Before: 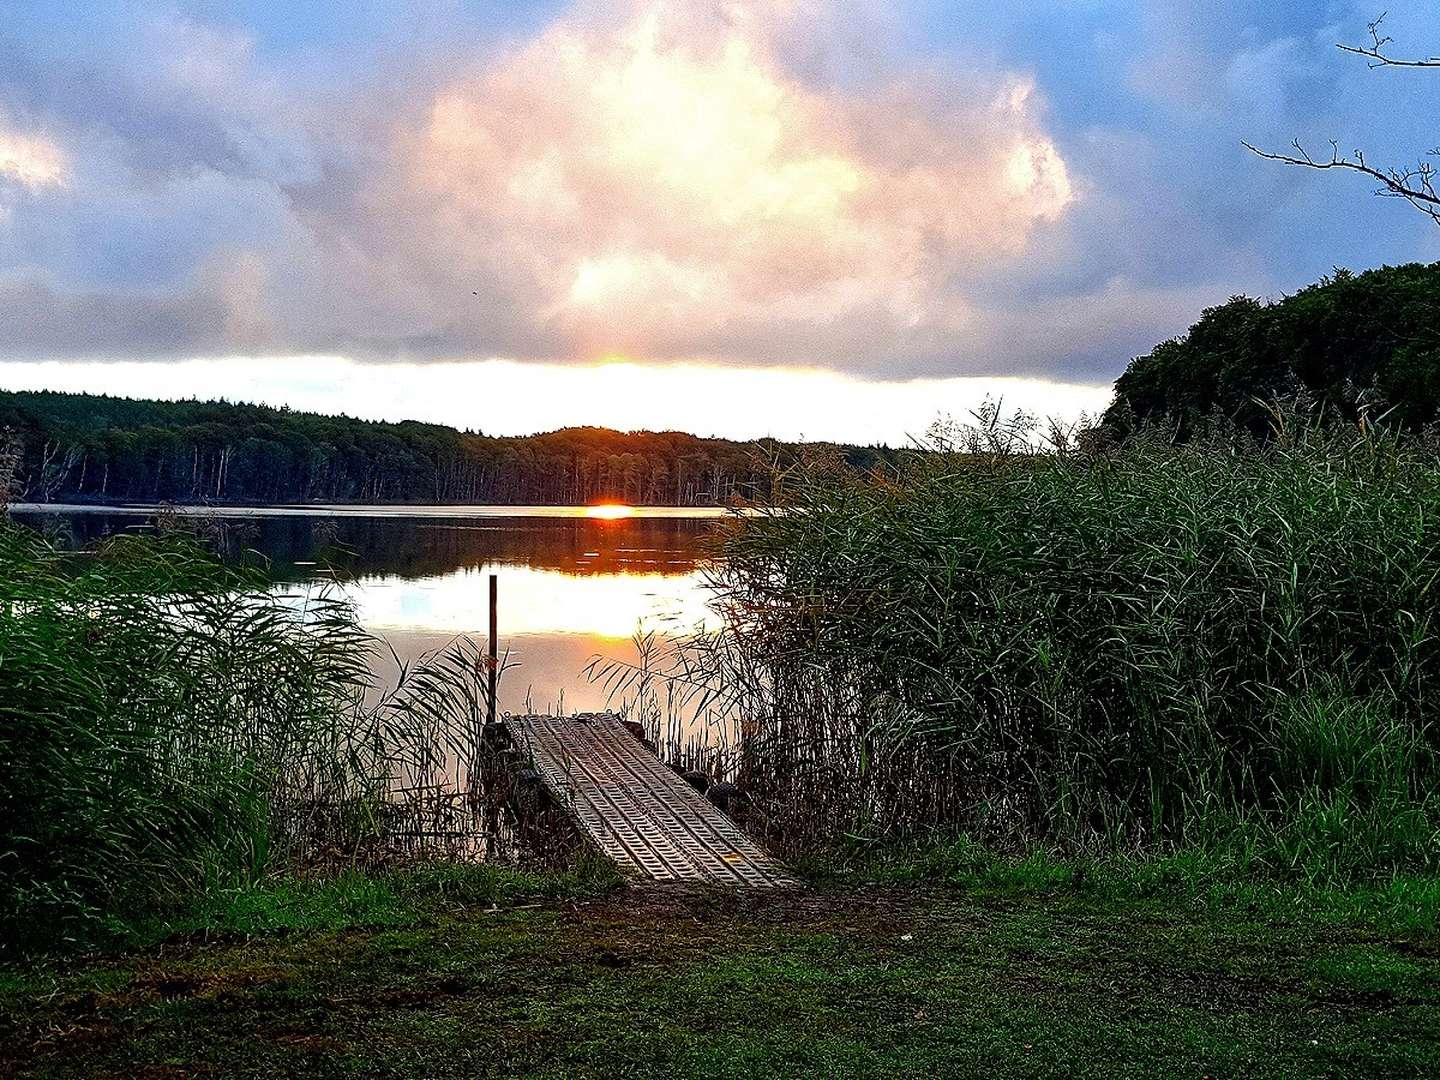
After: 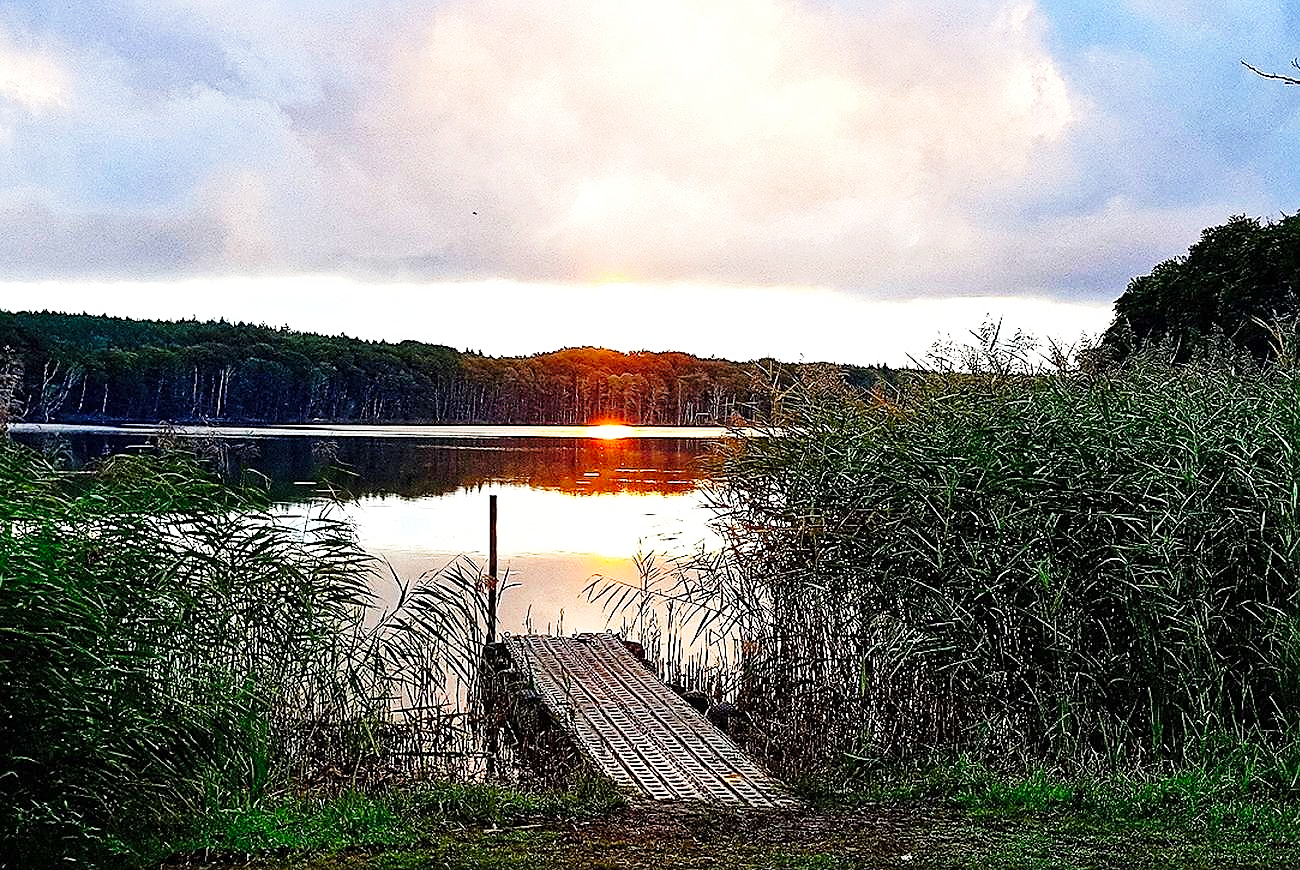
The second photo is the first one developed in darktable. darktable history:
exposure: exposure -0.003 EV, compensate highlight preservation false
sharpen: on, module defaults
base curve: curves: ch0 [(0, 0) (0.028, 0.03) (0.121, 0.232) (0.46, 0.748) (0.859, 0.968) (1, 1)], preserve colors none
crop: top 7.475%, right 9.686%, bottom 11.957%
